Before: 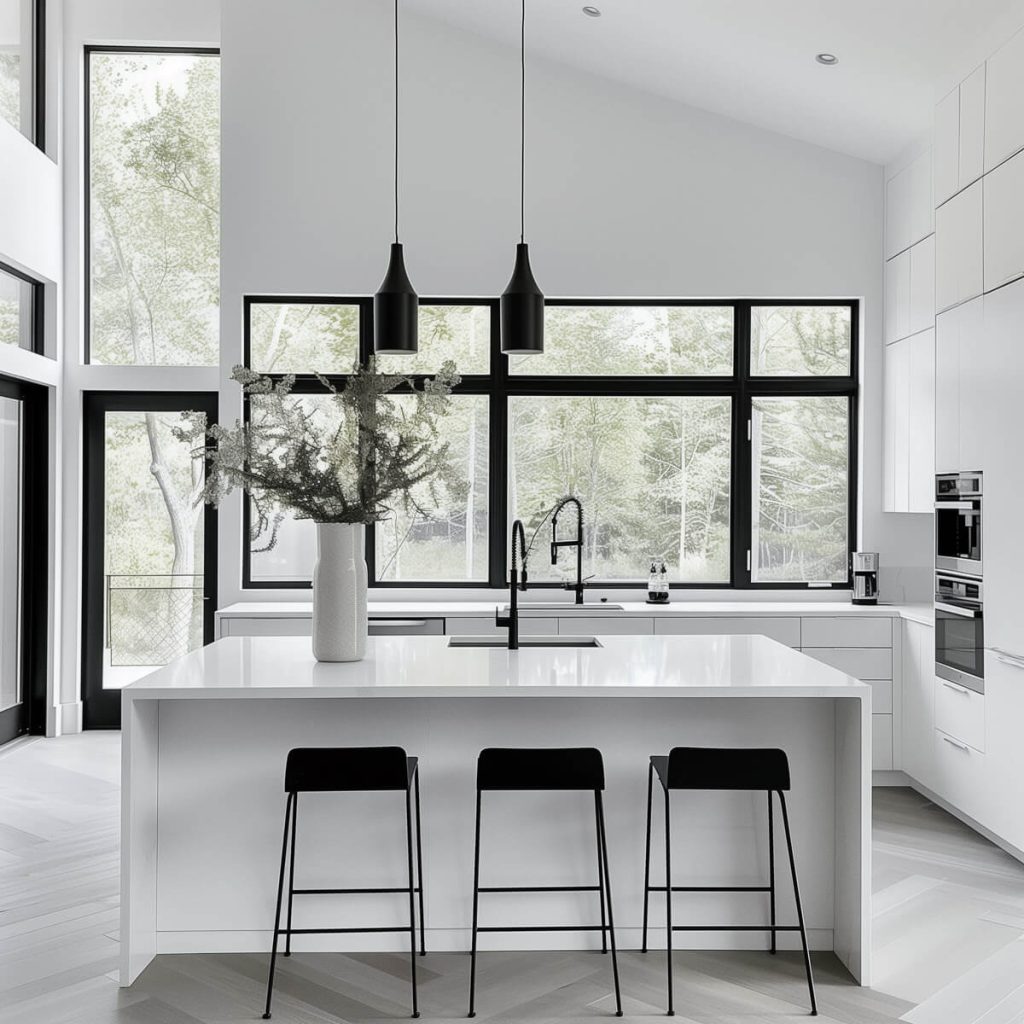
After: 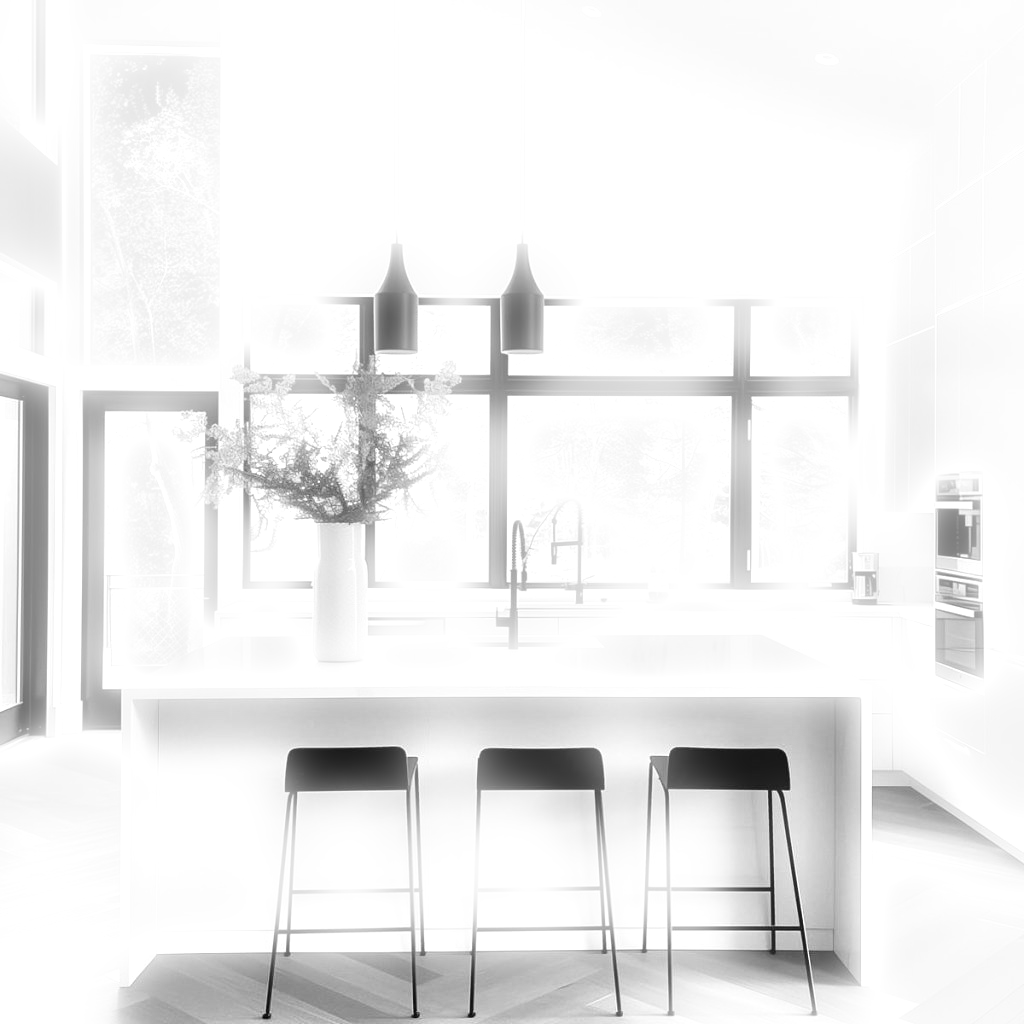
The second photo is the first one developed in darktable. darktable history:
monochrome: a -3.63, b -0.465
exposure: black level correction 0, exposure 1 EV, compensate highlight preservation false
bloom: size 5%, threshold 95%, strength 15%
